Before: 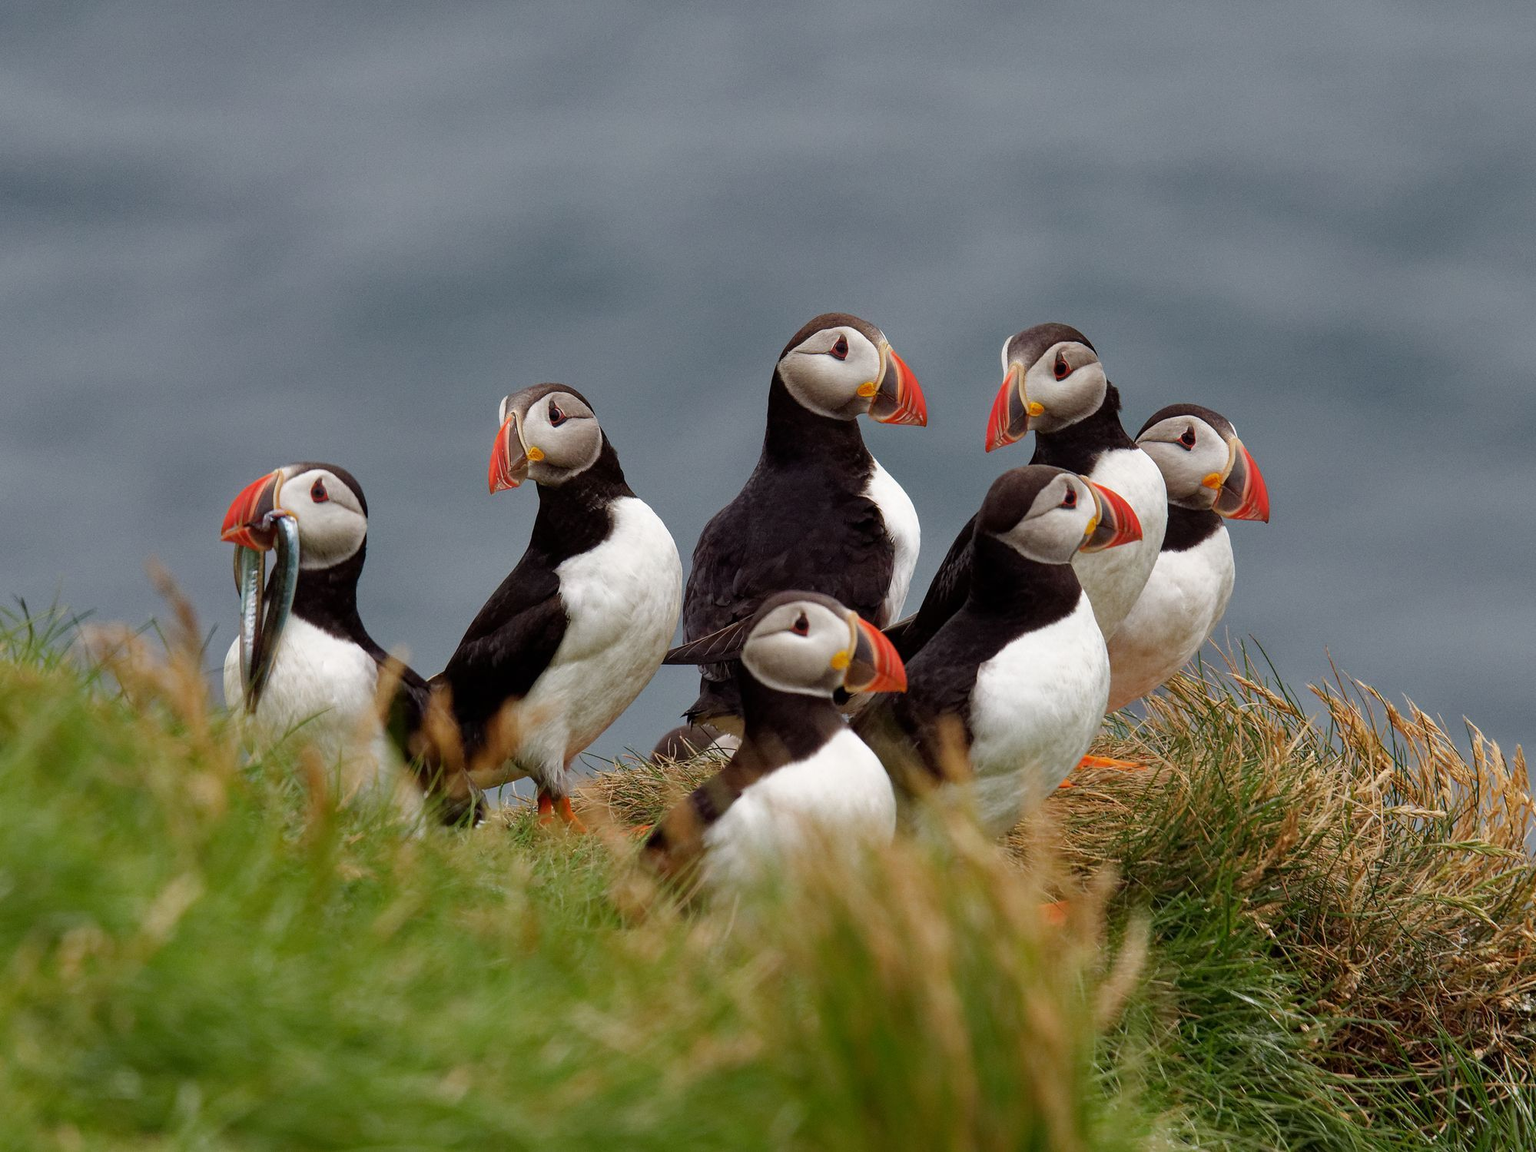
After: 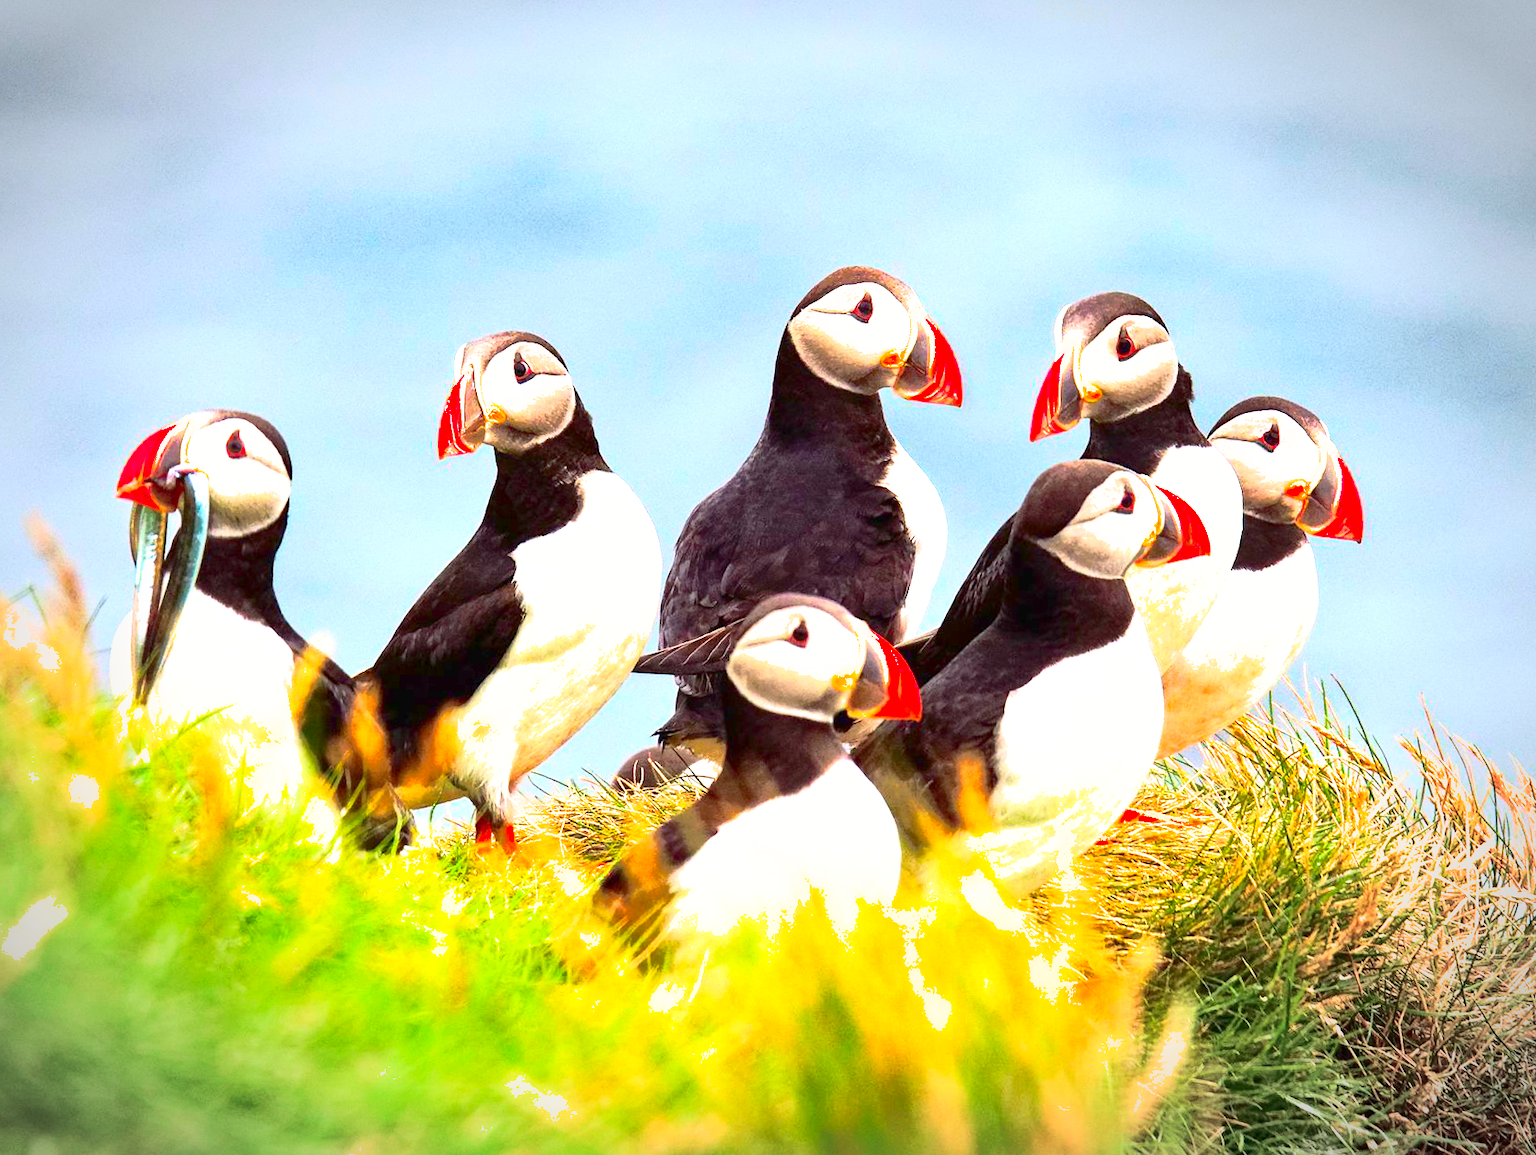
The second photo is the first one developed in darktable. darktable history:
crop and rotate: angle -3.08°, left 5.277%, top 5.168%, right 4.684%, bottom 4.455%
exposure: black level correction 0, exposure 1.96 EV, compensate highlight preservation false
shadows and highlights: highlights color adjustment 88.94%
vignetting: automatic ratio true
contrast brightness saturation: contrast 0.401, brightness 0.097, saturation 0.207
